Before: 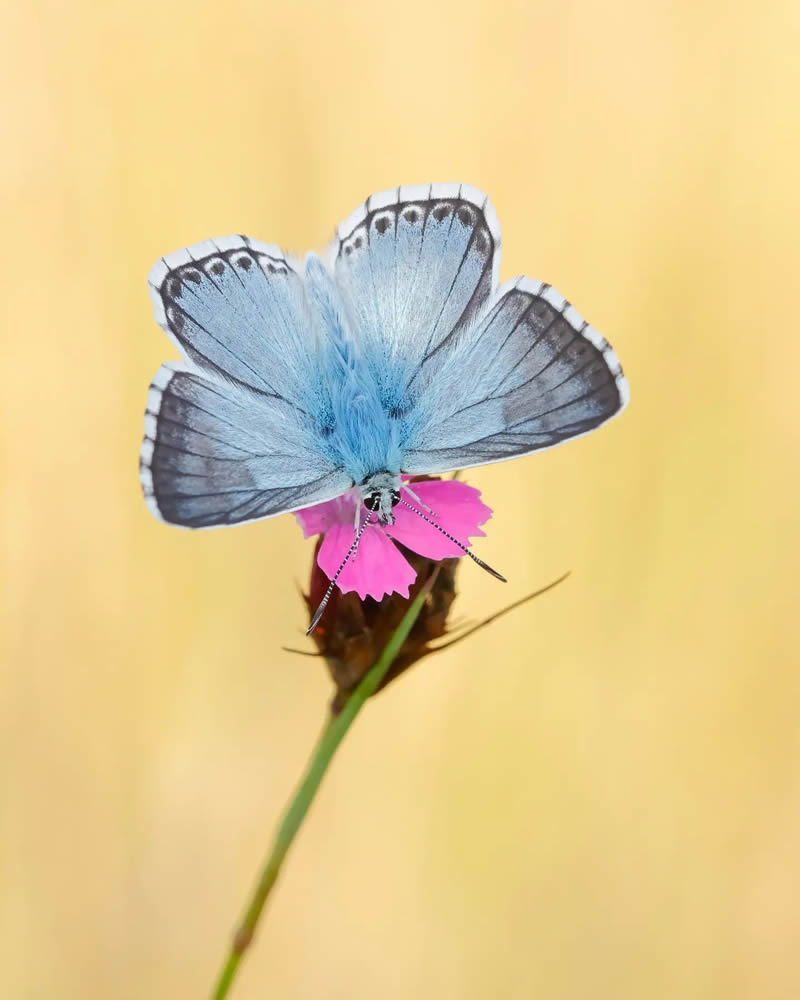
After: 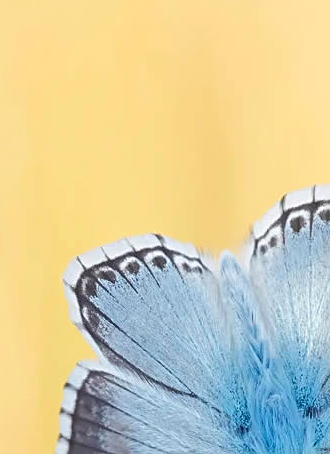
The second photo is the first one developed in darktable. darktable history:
crop and rotate: left 10.812%, top 0.108%, right 47.876%, bottom 54.421%
sharpen: radius 2.127, amount 0.388, threshold 0.093
color balance rgb: global offset › luminance 0.232%, perceptual saturation grading › global saturation 12.217%
